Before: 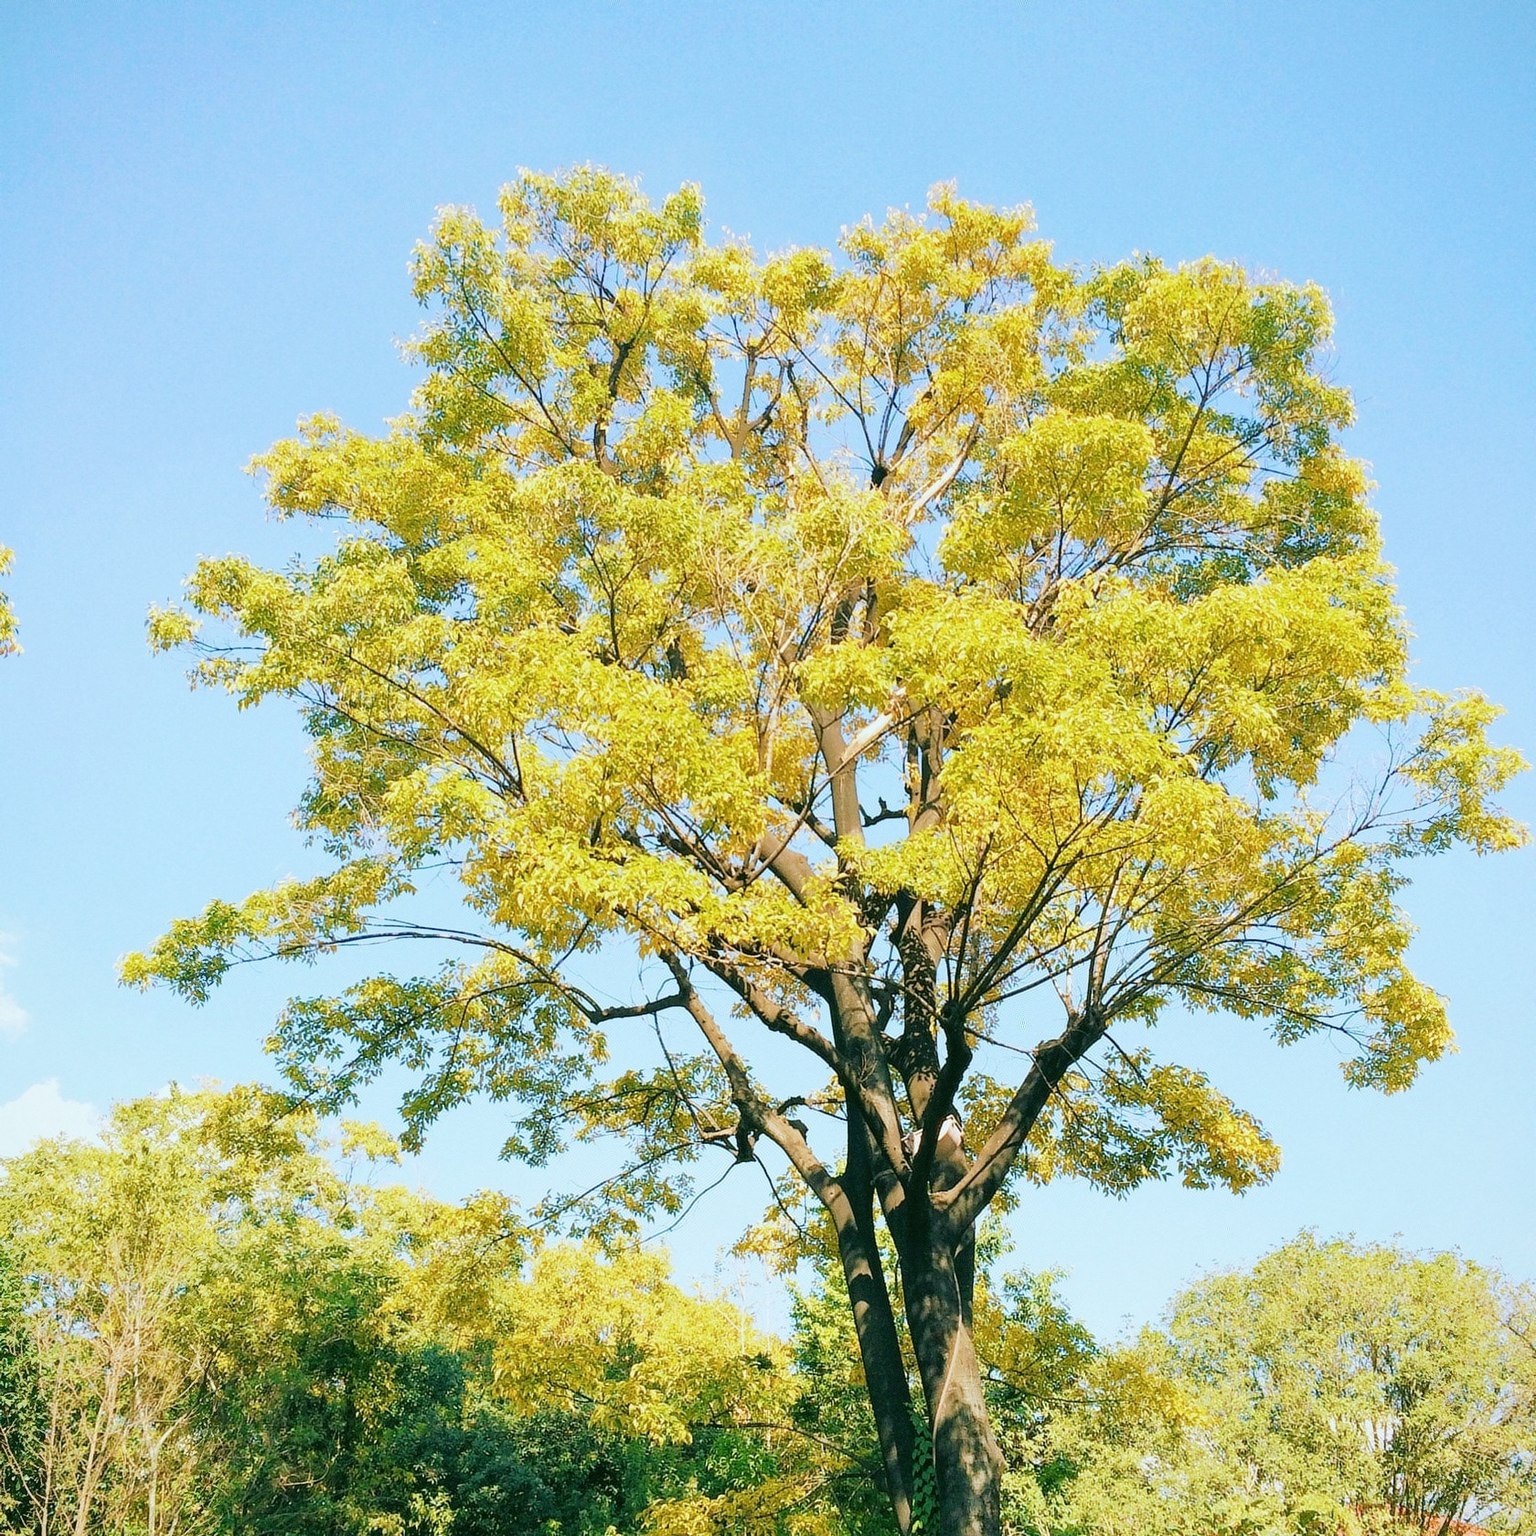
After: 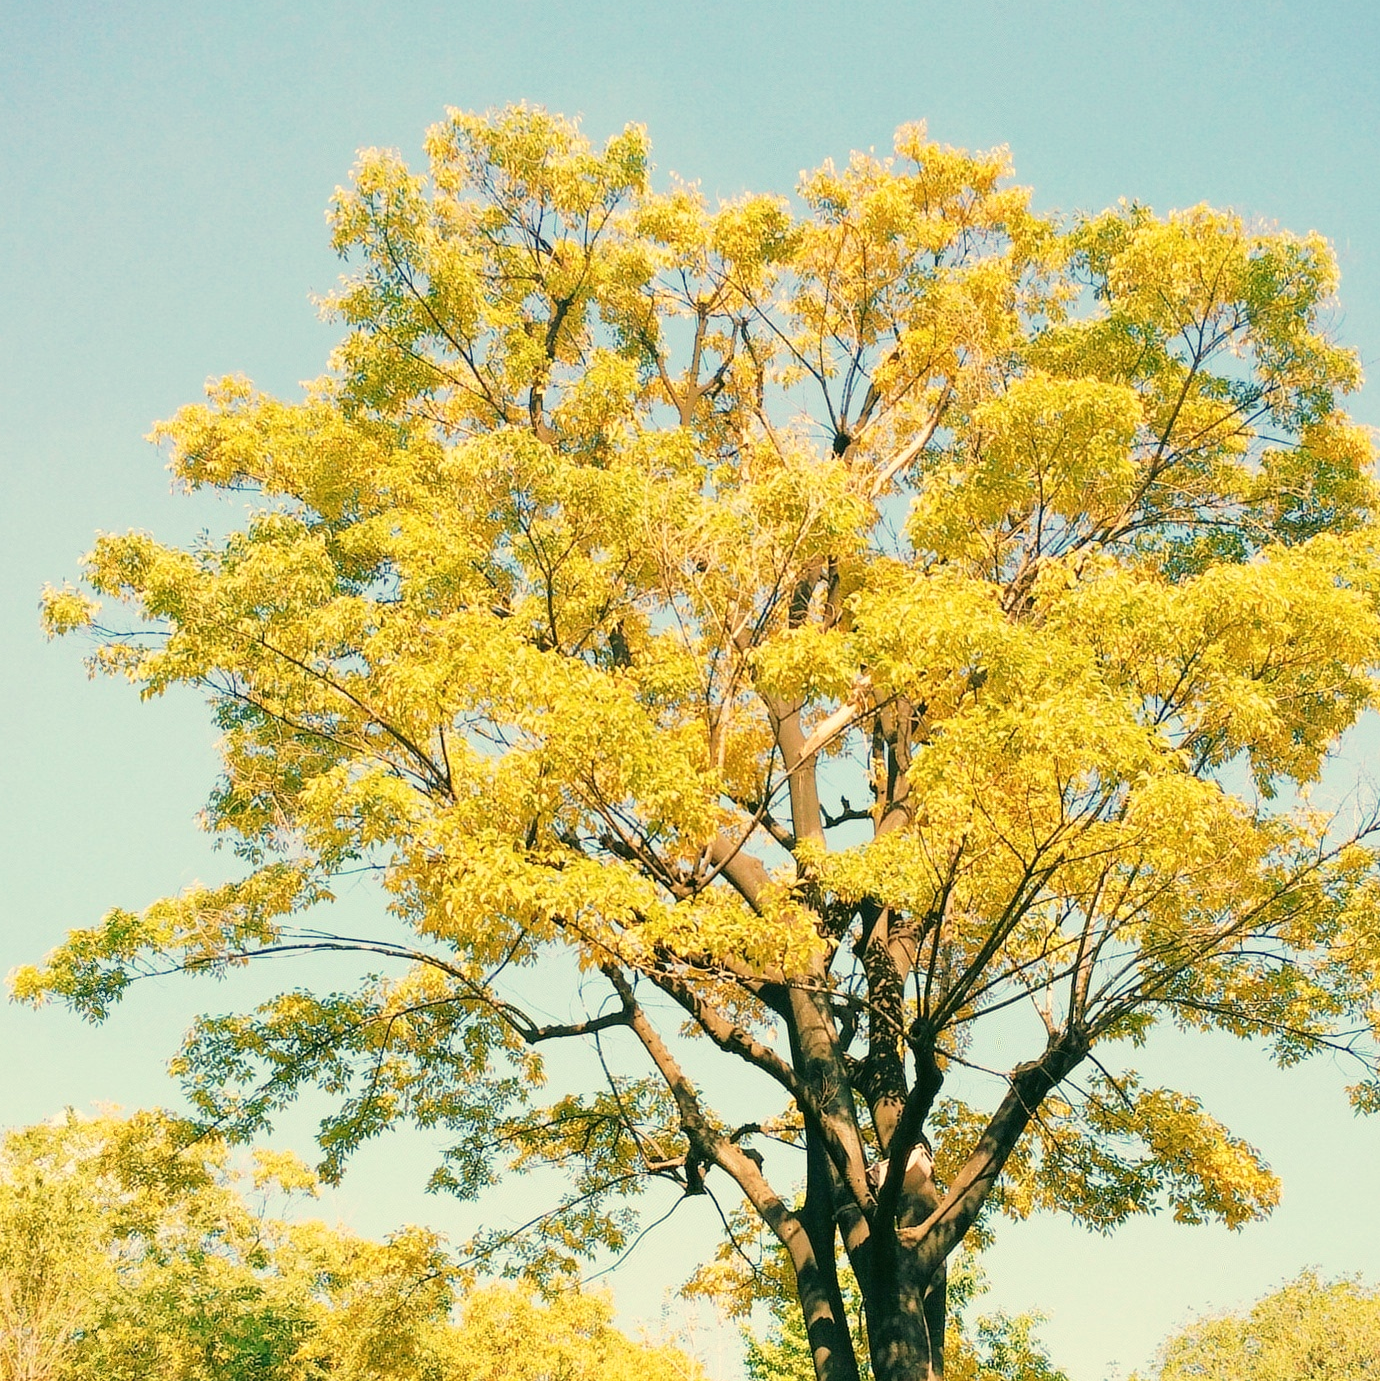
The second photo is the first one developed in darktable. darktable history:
white balance: red 1.123, blue 0.83
crop and rotate: left 7.196%, top 4.574%, right 10.605%, bottom 13.178%
